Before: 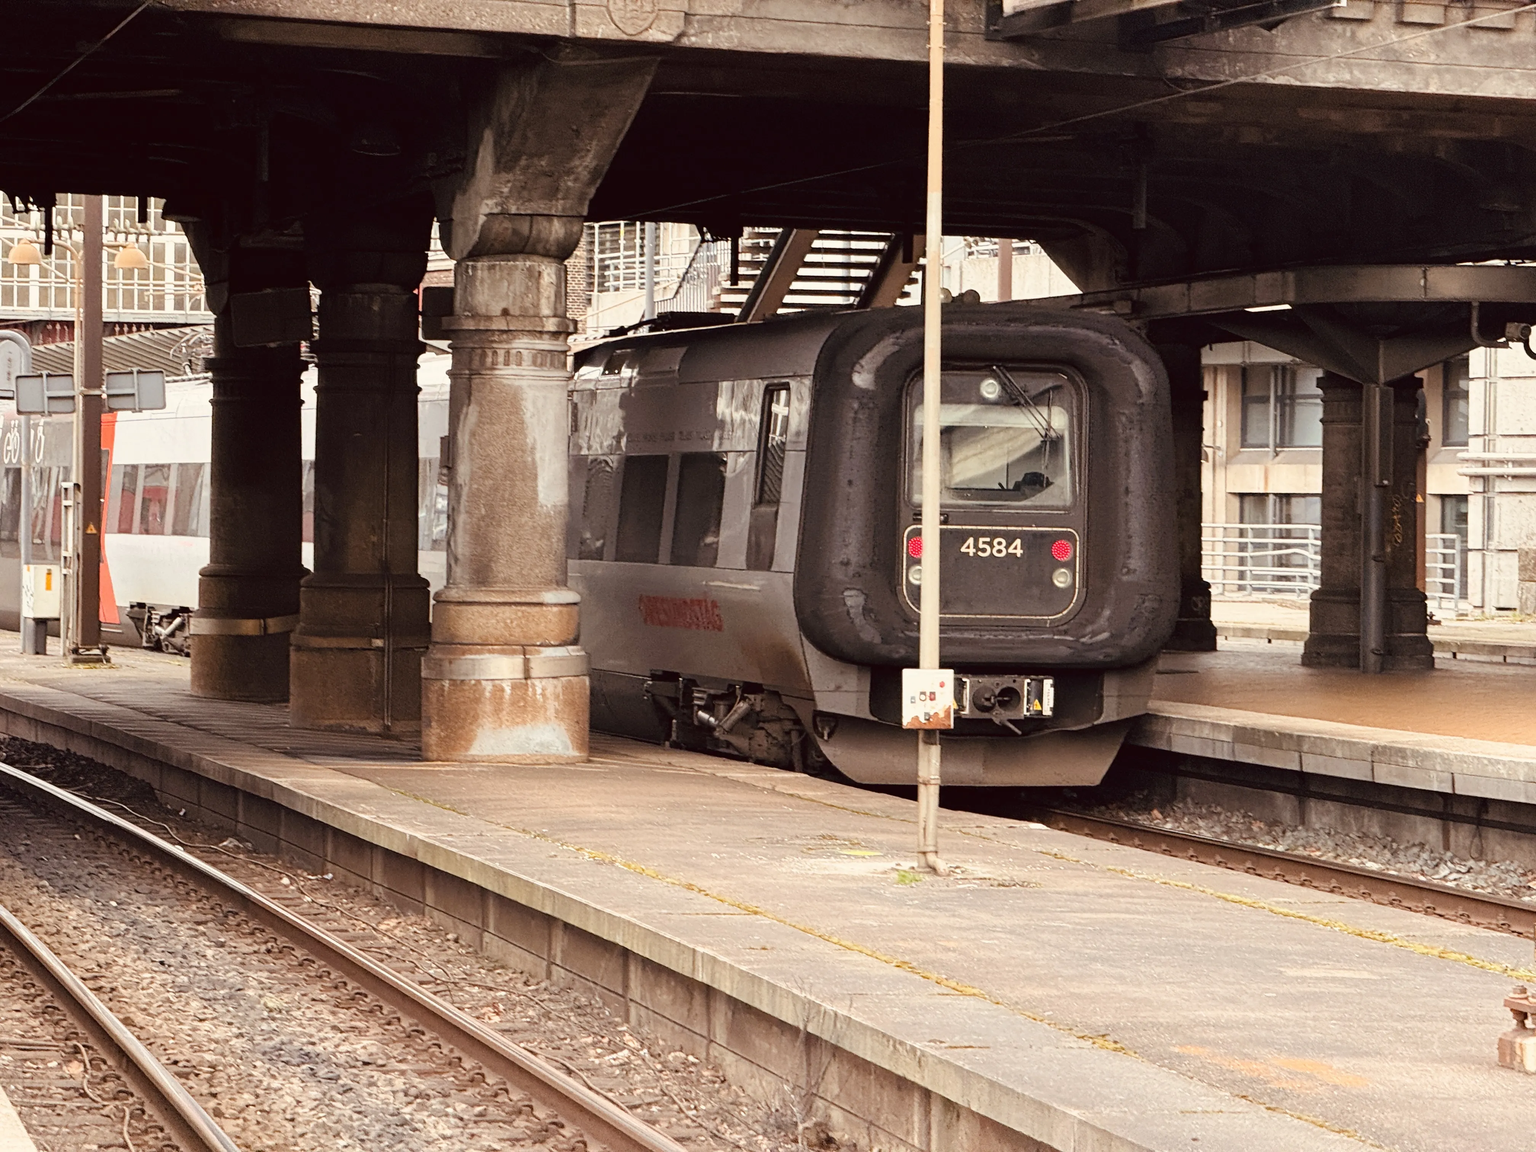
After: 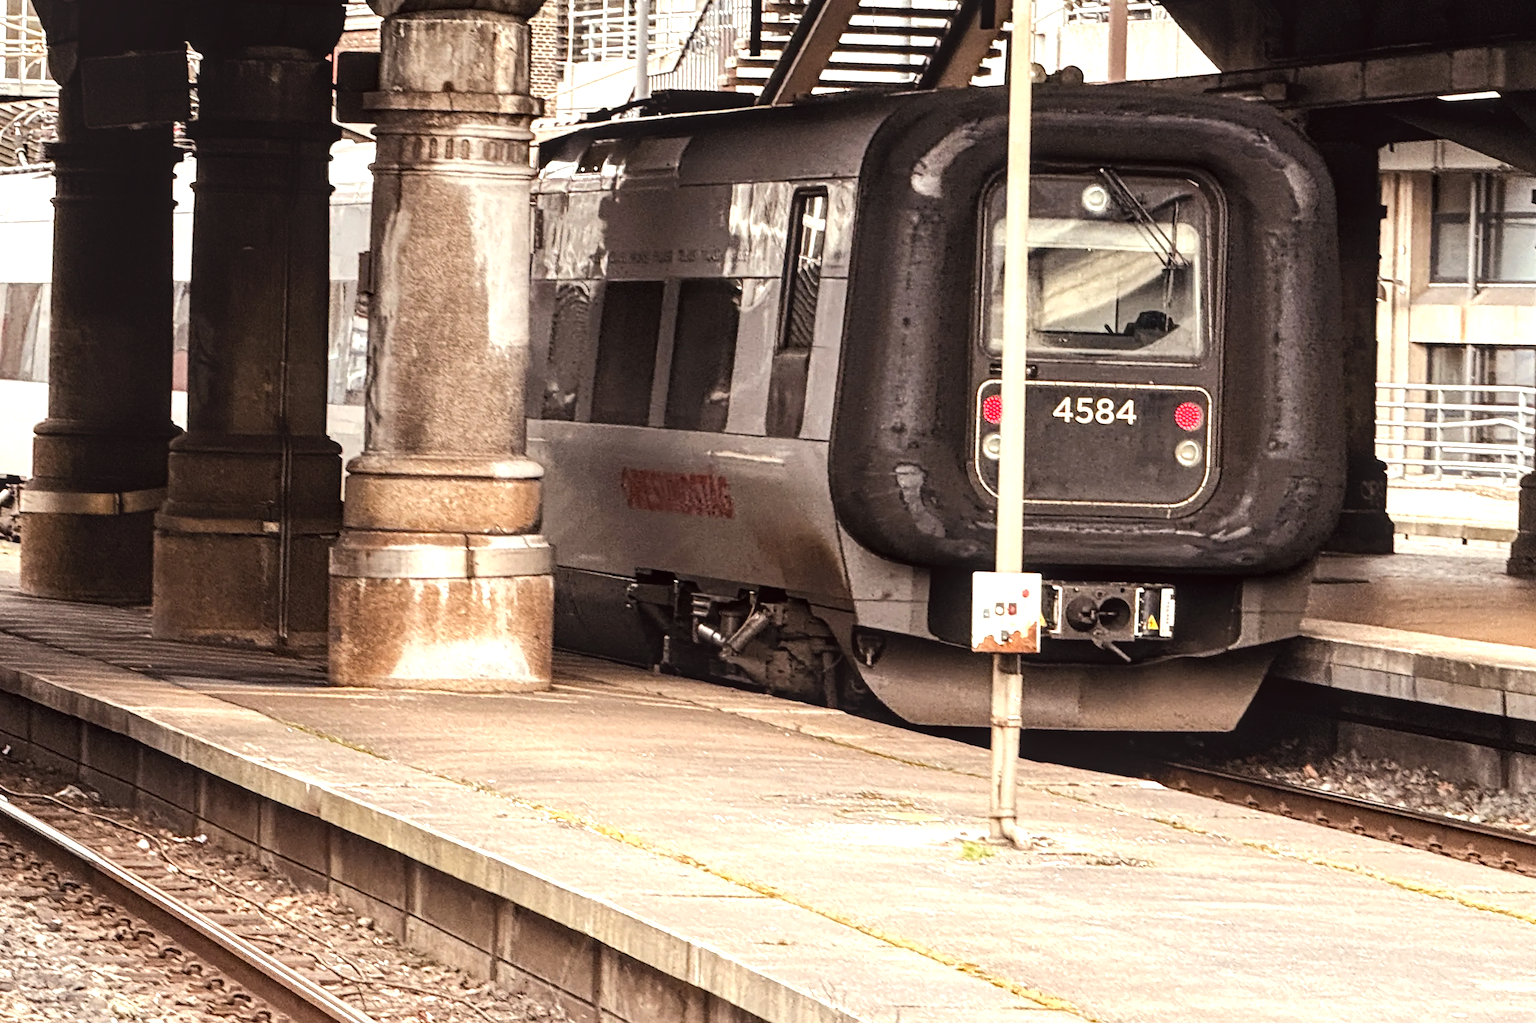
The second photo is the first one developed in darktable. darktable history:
local contrast: on, module defaults
rotate and perspective: rotation -2.56°, automatic cropping off
crop and rotate: angle -3.37°, left 9.79%, top 20.73%, right 12.42%, bottom 11.82%
tone equalizer: -8 EV -0.75 EV, -7 EV -0.7 EV, -6 EV -0.6 EV, -5 EV -0.4 EV, -3 EV 0.4 EV, -2 EV 0.6 EV, -1 EV 0.7 EV, +0 EV 0.75 EV, edges refinement/feathering 500, mask exposure compensation -1.57 EV, preserve details no
